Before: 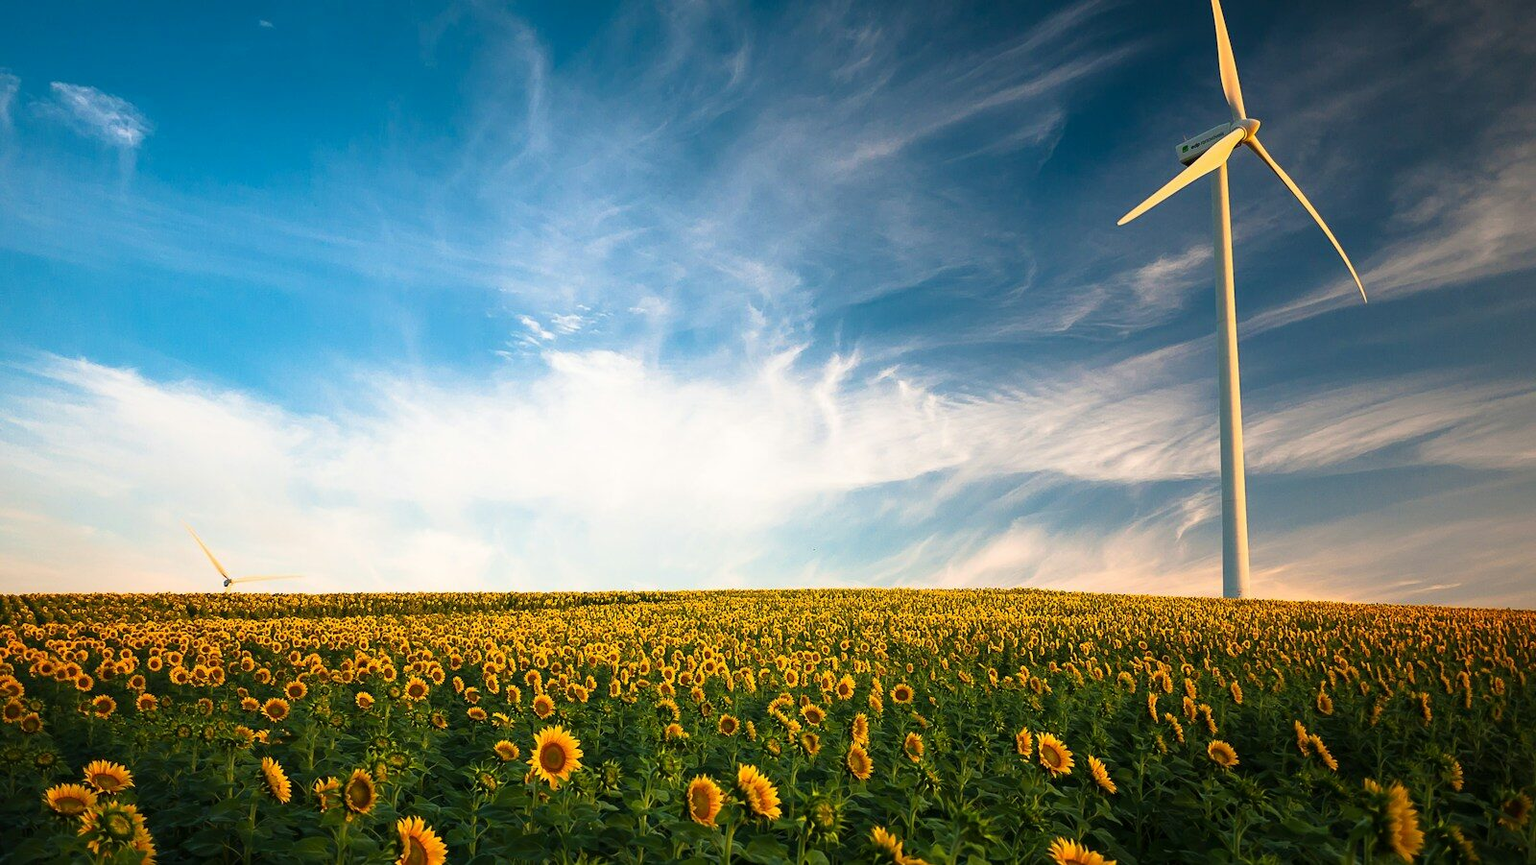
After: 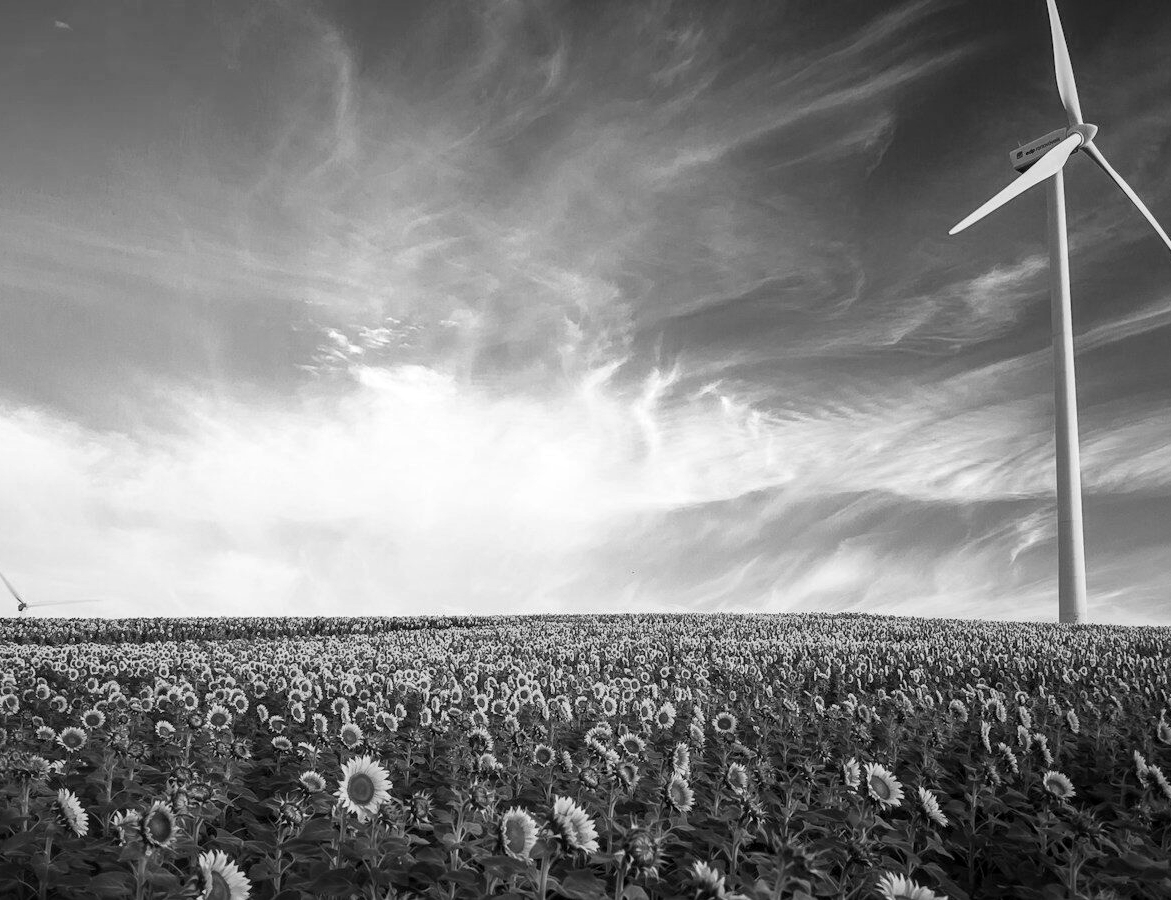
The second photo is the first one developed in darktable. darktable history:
crop: left 13.443%, right 13.31%
white balance: red 0.988, blue 1.017
local contrast: on, module defaults
monochrome: on, module defaults
